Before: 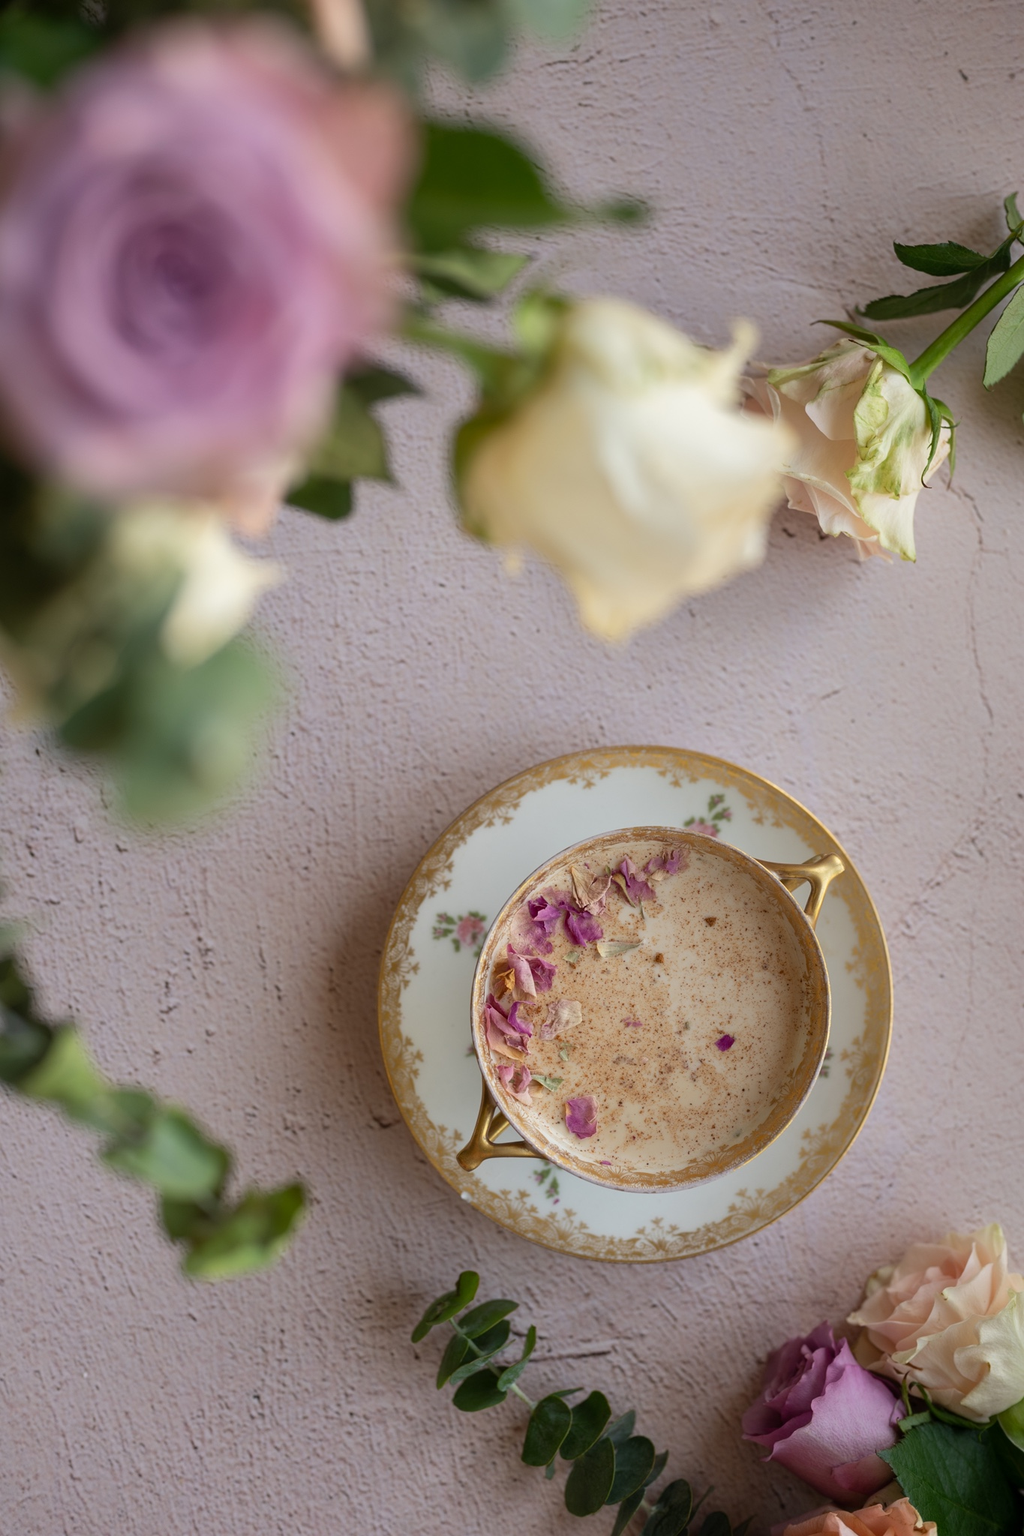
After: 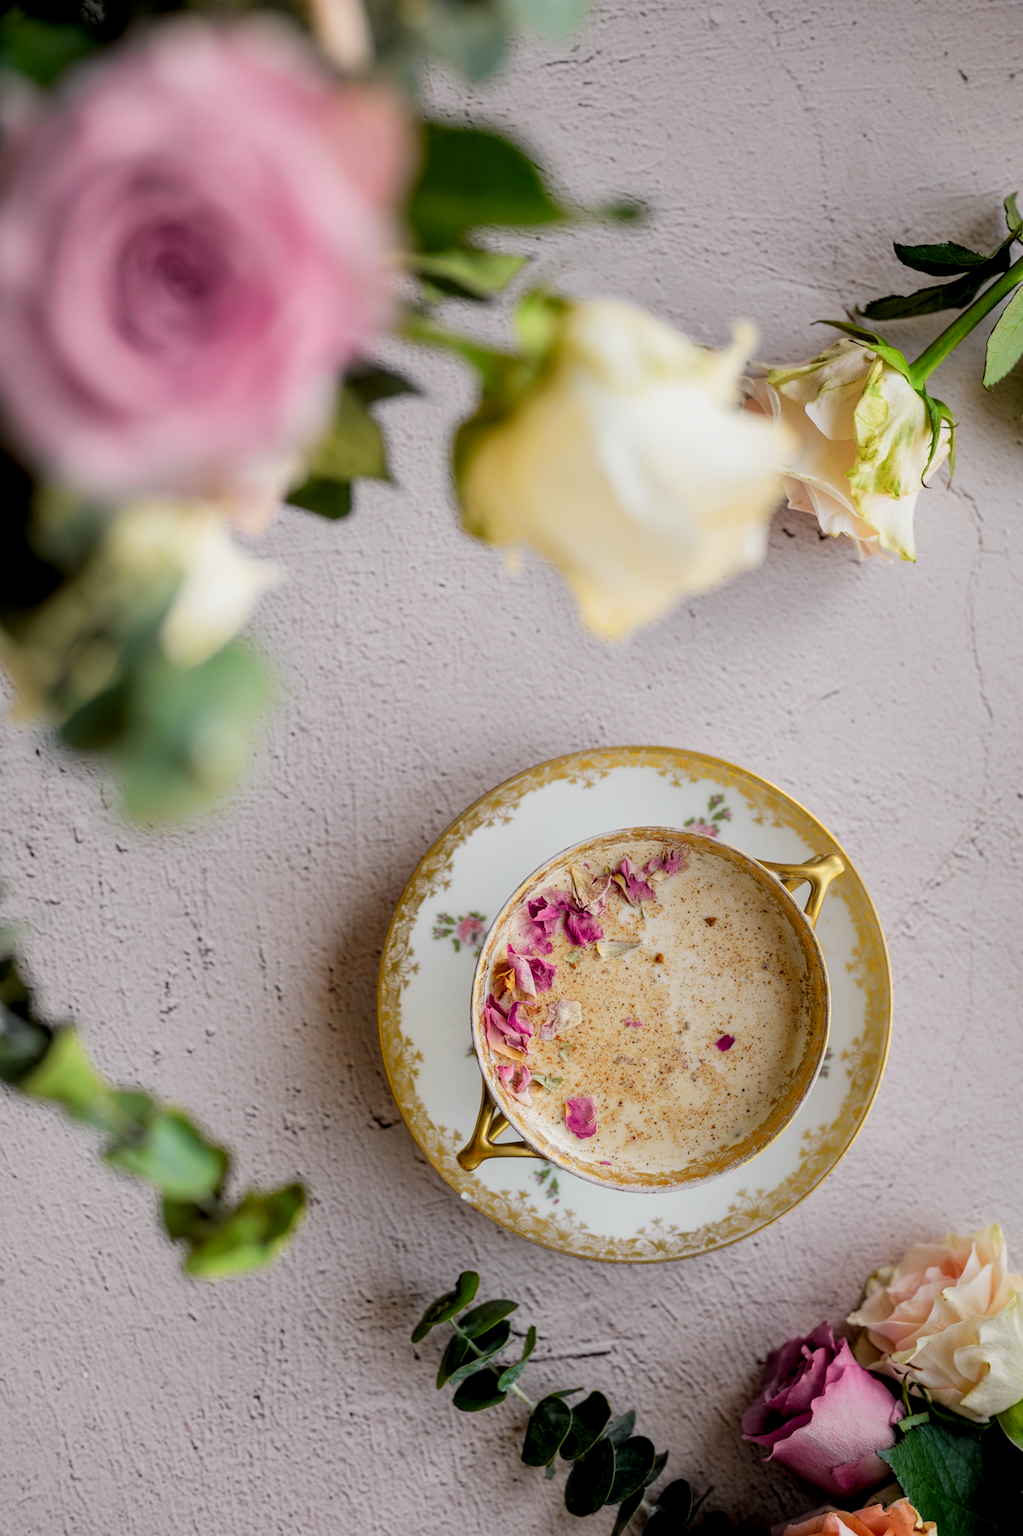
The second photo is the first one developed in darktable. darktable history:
local contrast: detail 130%
tone curve: curves: ch0 [(0, 0) (0.062, 0.037) (0.142, 0.138) (0.359, 0.419) (0.469, 0.544) (0.634, 0.722) (0.839, 0.909) (0.998, 0.978)]; ch1 [(0, 0) (0.437, 0.408) (0.472, 0.47) (0.502, 0.503) (0.527, 0.523) (0.559, 0.573) (0.608, 0.665) (0.669, 0.748) (0.859, 0.899) (1, 1)]; ch2 [(0, 0) (0.33, 0.301) (0.421, 0.443) (0.473, 0.498) (0.502, 0.5) (0.535, 0.531) (0.575, 0.603) (0.608, 0.667) (1, 1)], color space Lab, independent channels, preserve colors none
filmic rgb: black relative exposure -7.65 EV, white relative exposure 4.56 EV, hardness 3.61
